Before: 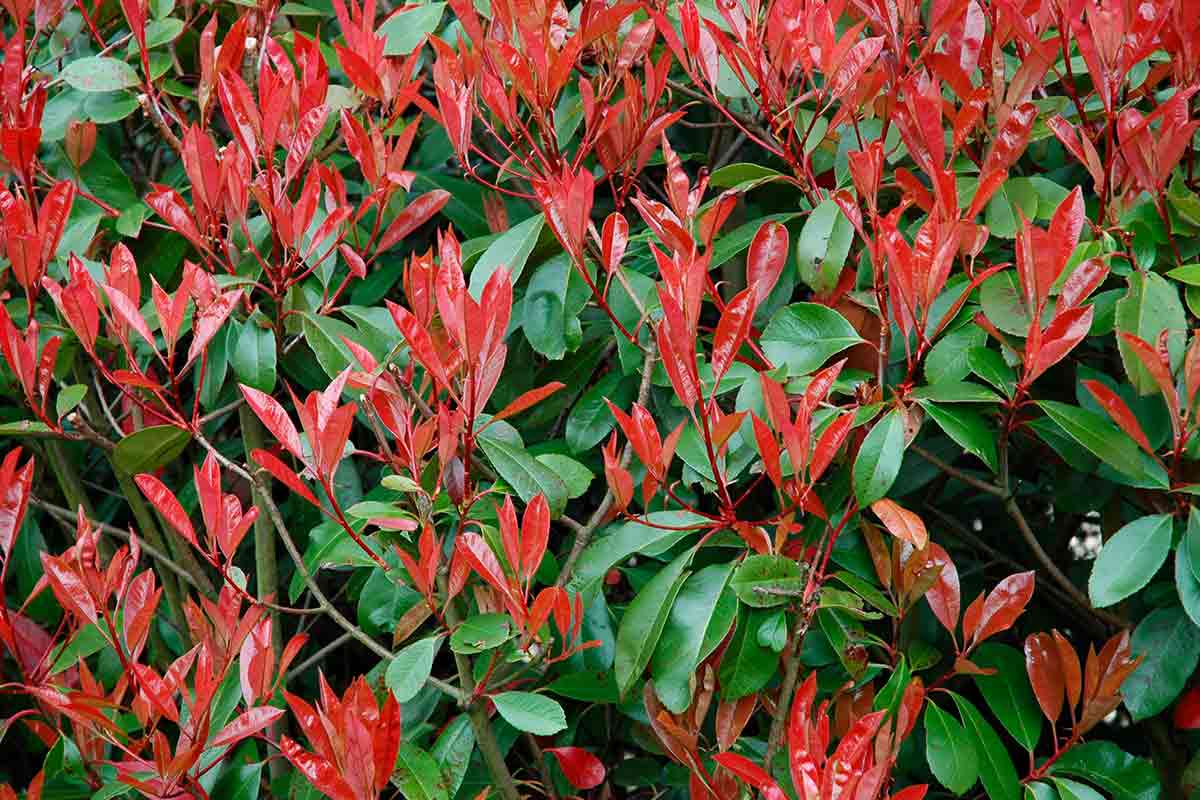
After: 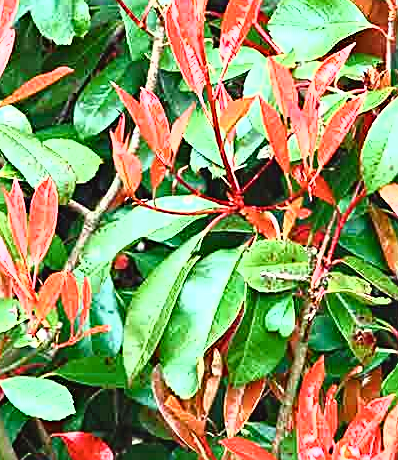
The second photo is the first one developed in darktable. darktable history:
color balance rgb: highlights gain › chroma 0.126%, highlights gain › hue 331.97°, perceptual saturation grading › global saturation 20%, perceptual saturation grading › highlights -25.415%, perceptual saturation grading › shadows 23.91%
haze removal: compatibility mode true, adaptive false
crop: left 41.054%, top 39.465%, right 25.716%, bottom 2.939%
exposure: black level correction -0.005, exposure 1.008 EV, compensate highlight preservation false
tone curve: curves: ch0 [(0, 0) (0.003, 0.028) (0.011, 0.028) (0.025, 0.026) (0.044, 0.036) (0.069, 0.06) (0.1, 0.101) (0.136, 0.15) (0.177, 0.203) (0.224, 0.271) (0.277, 0.345) (0.335, 0.422) (0.399, 0.515) (0.468, 0.611) (0.543, 0.716) (0.623, 0.826) (0.709, 0.942) (0.801, 0.992) (0.898, 1) (1, 1)], color space Lab, independent channels, preserve colors none
sharpen: on, module defaults
contrast brightness saturation: contrast 0.031, brightness -0.043
